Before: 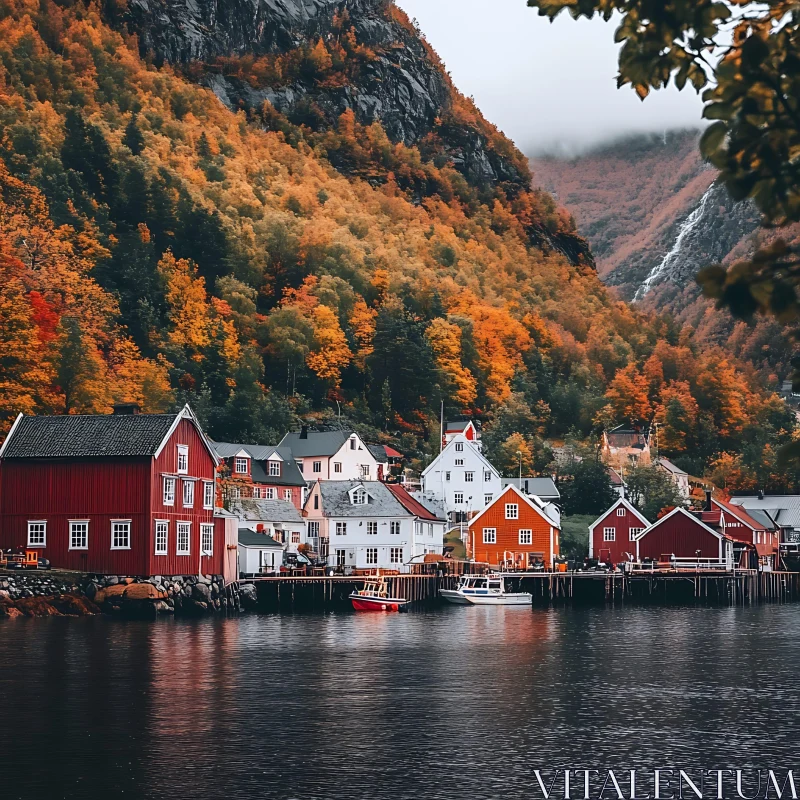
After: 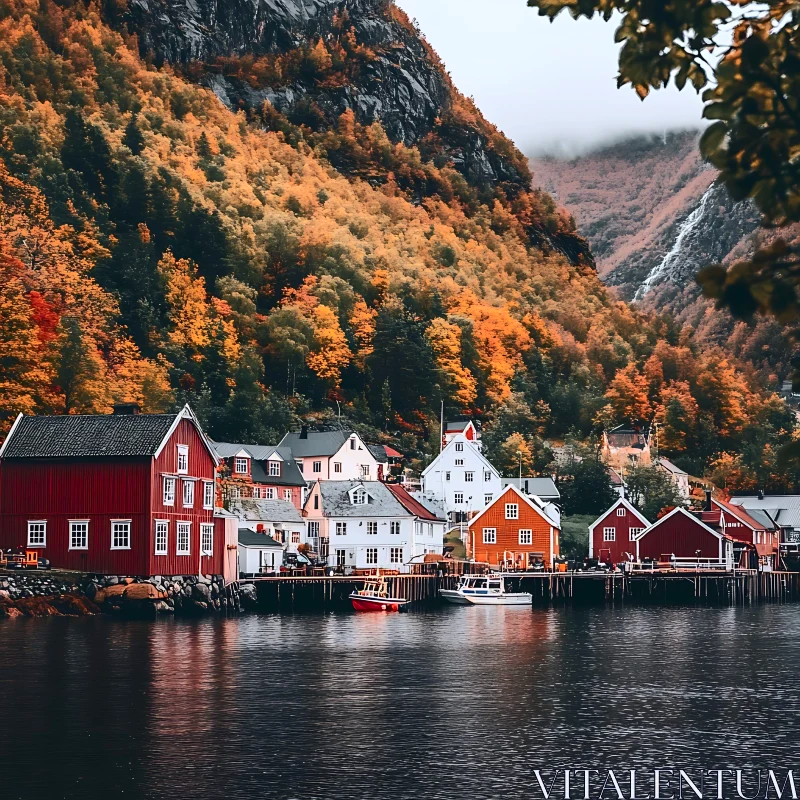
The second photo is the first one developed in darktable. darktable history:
contrast brightness saturation: contrast 0.37, brightness 0.112
shadows and highlights: shadows 40.02, highlights -59.93
